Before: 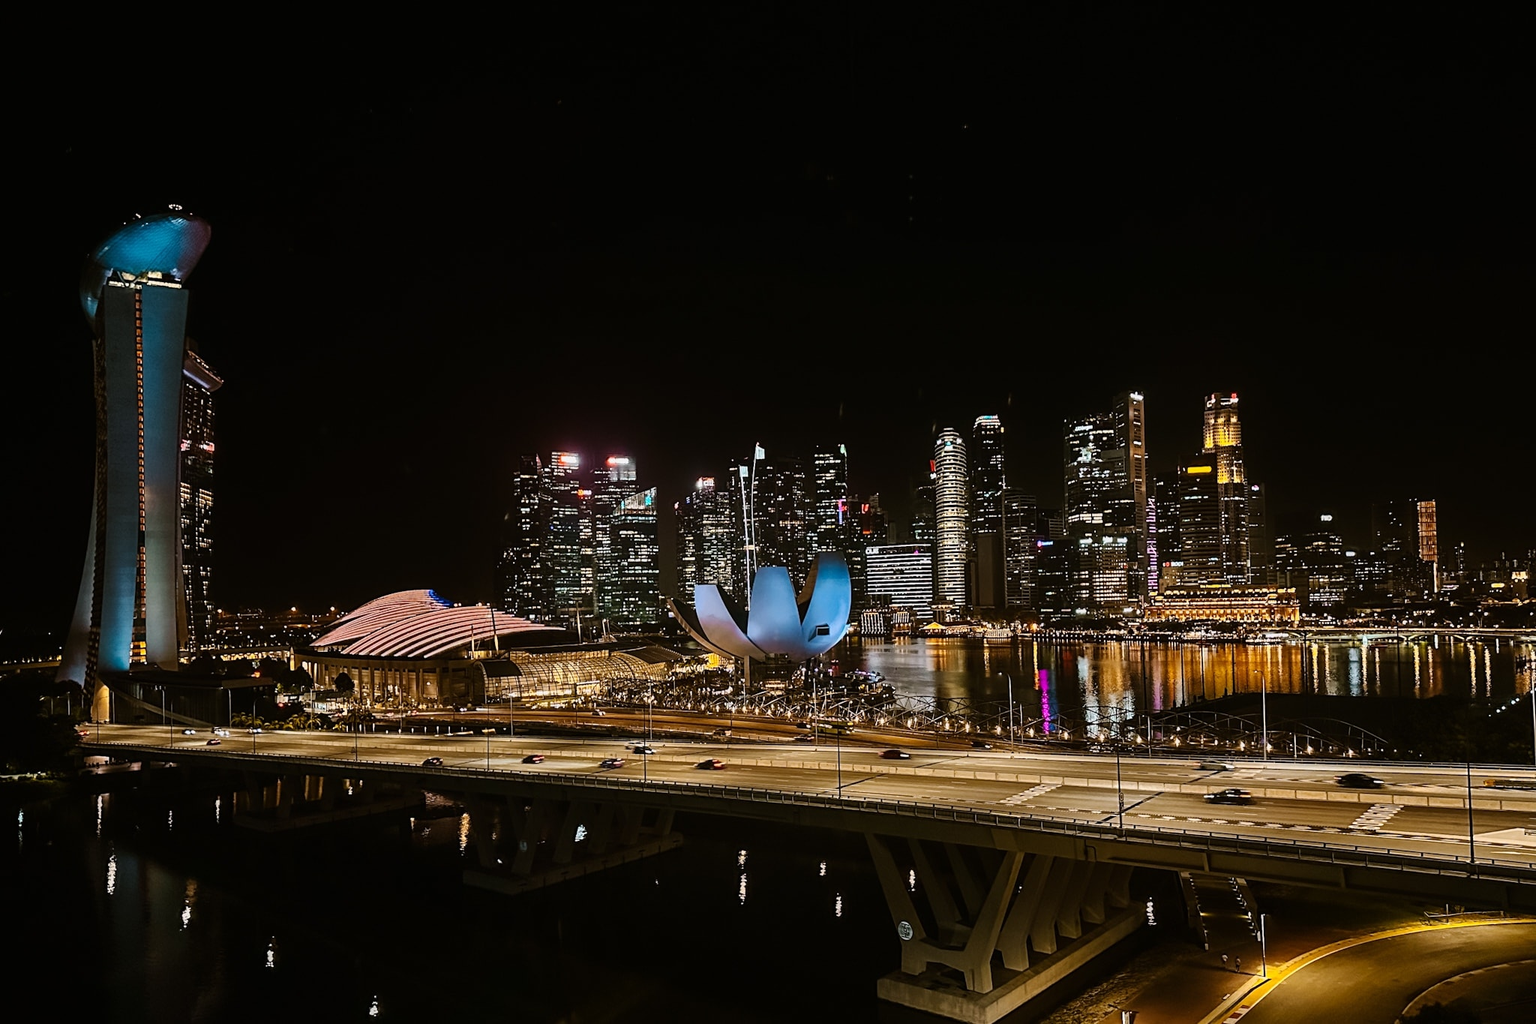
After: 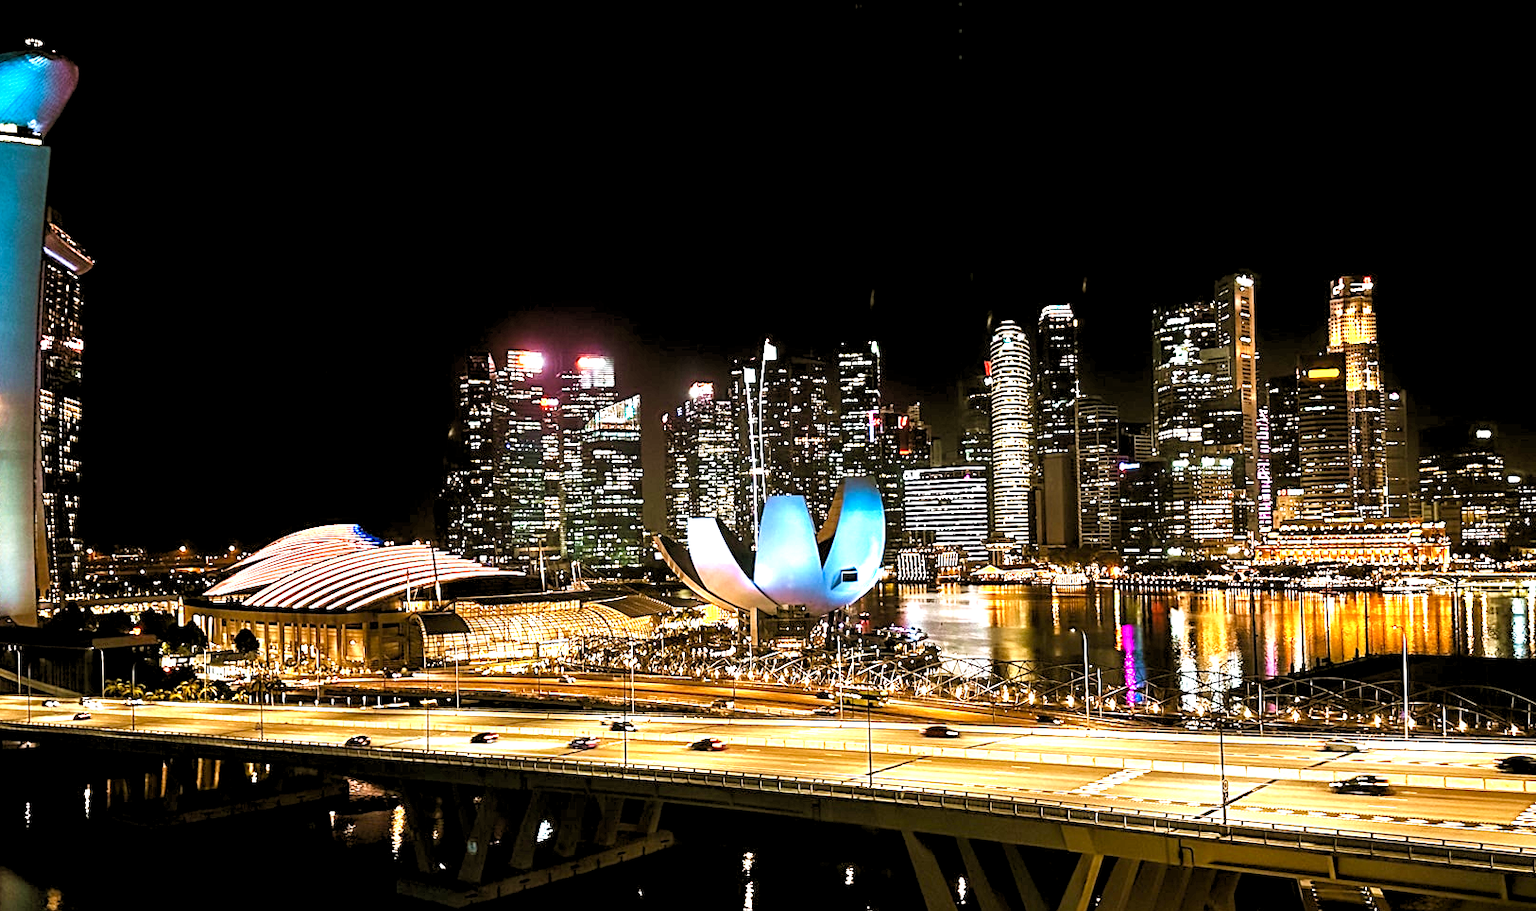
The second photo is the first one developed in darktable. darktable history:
exposure: black level correction 0, exposure 1.75 EV, compensate exposure bias true, compensate highlight preservation false
color balance: on, module defaults
crop: left 9.712%, top 16.928%, right 10.845%, bottom 12.332%
velvia: on, module defaults
color balance rgb: linear chroma grading › shadows 19.44%, linear chroma grading › highlights 3.42%, linear chroma grading › mid-tones 10.16%
rgb levels: levels [[0.013, 0.434, 0.89], [0, 0.5, 1], [0, 0.5, 1]]
